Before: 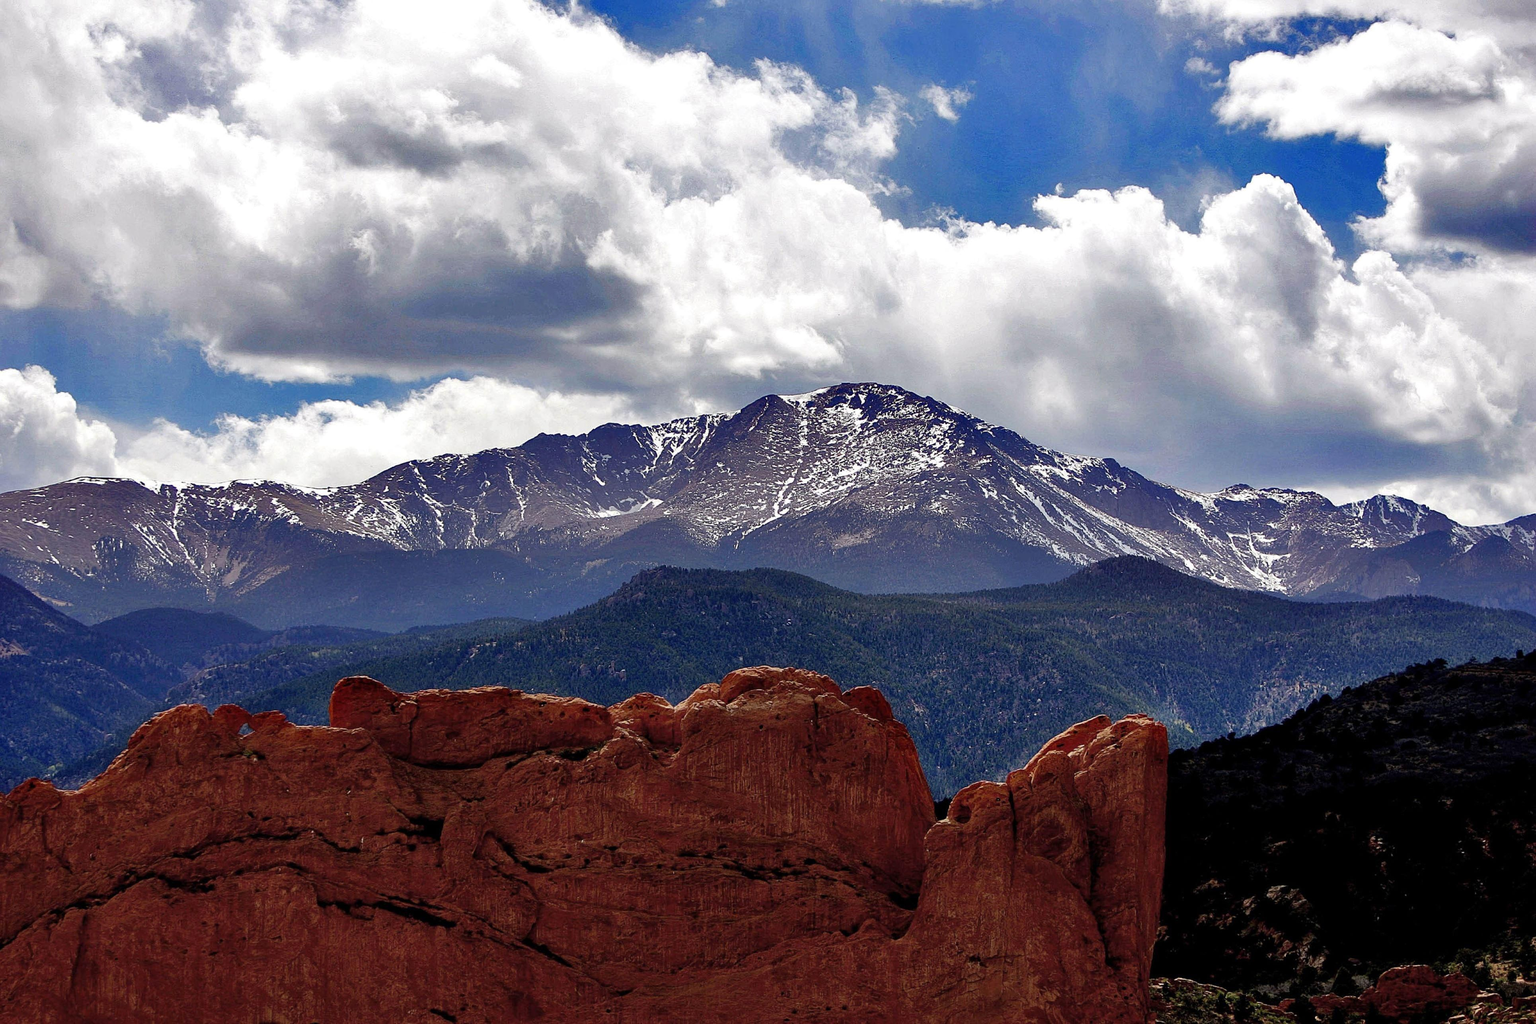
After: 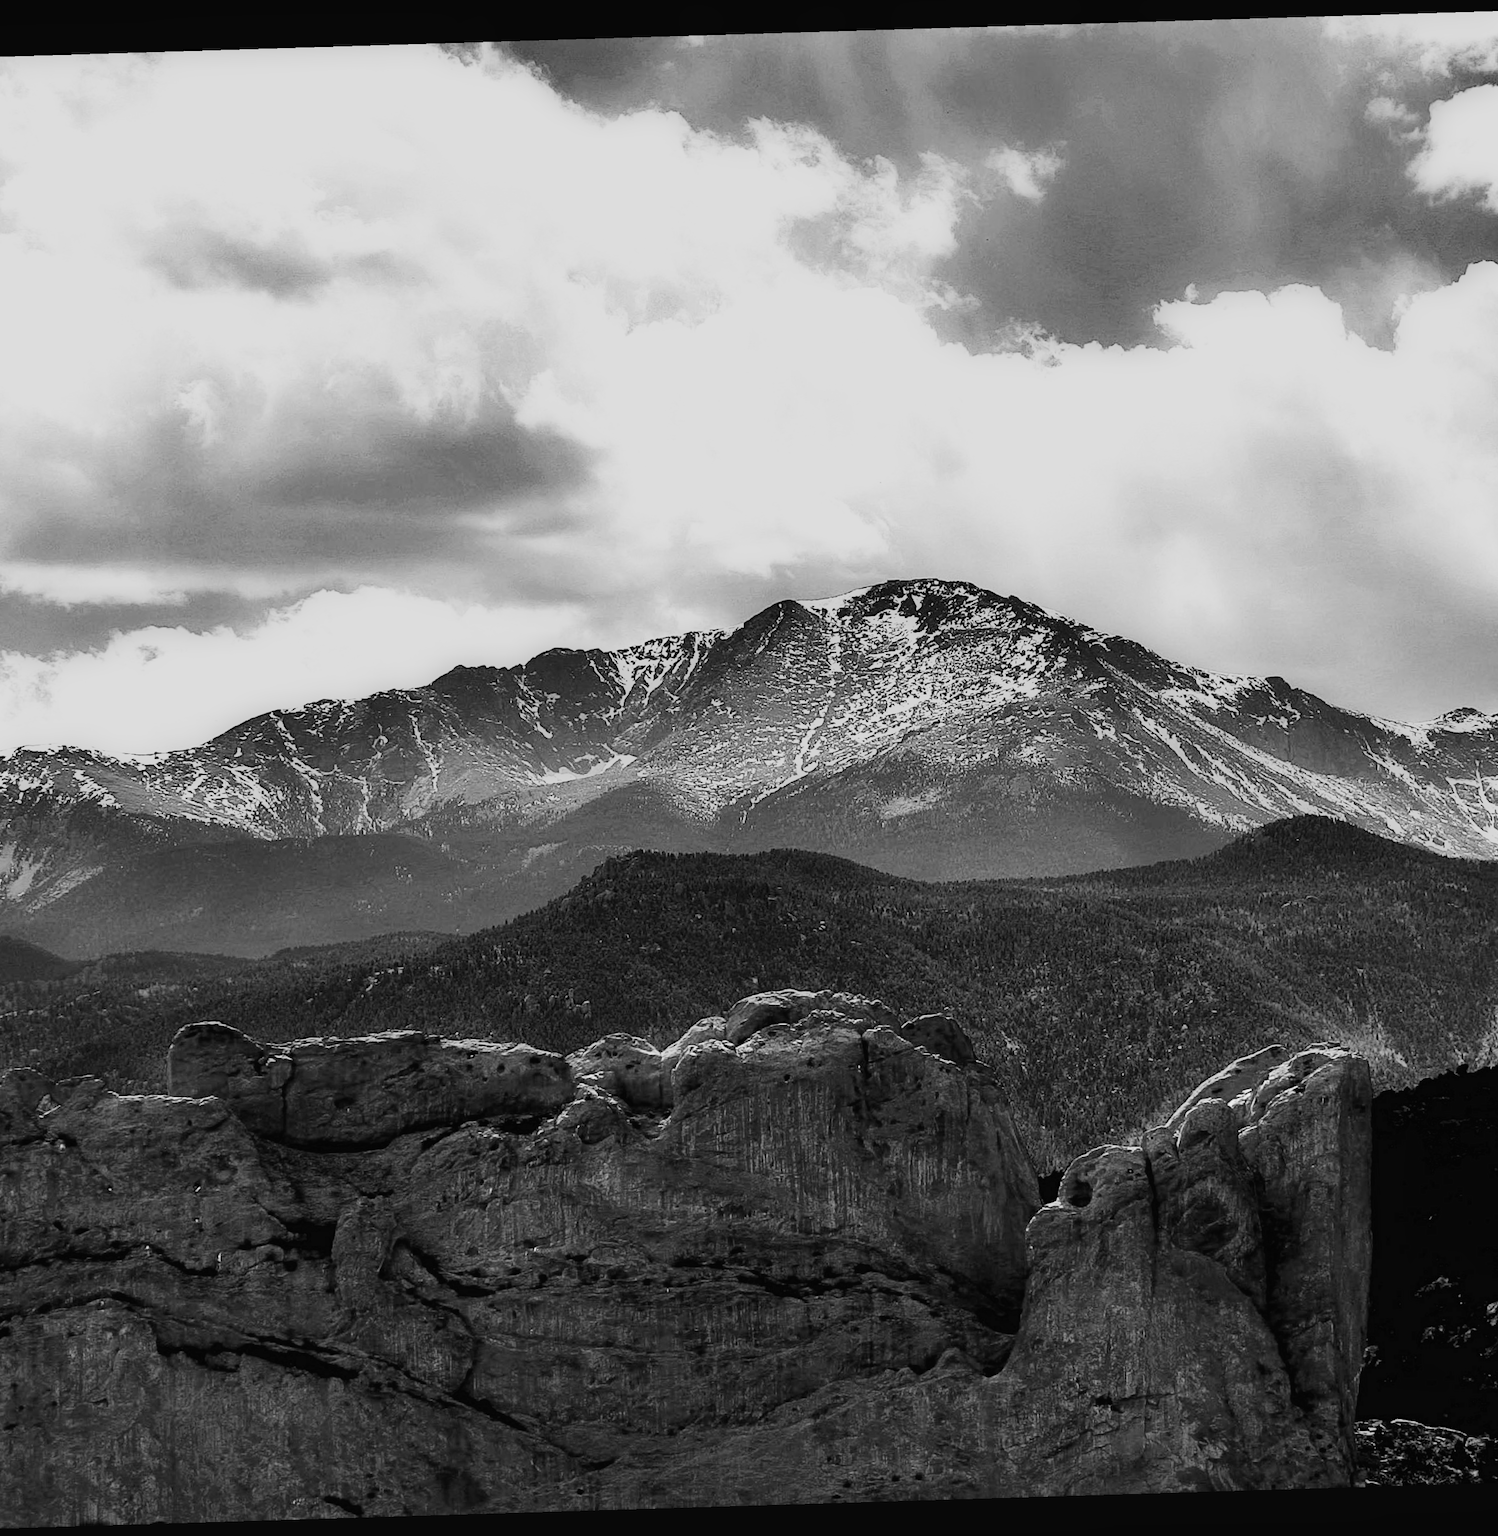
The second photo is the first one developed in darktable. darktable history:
base curve: curves: ch0 [(0, 0.003) (0.001, 0.002) (0.006, 0.004) (0.02, 0.022) (0.048, 0.086) (0.094, 0.234) (0.162, 0.431) (0.258, 0.629) (0.385, 0.8) (0.548, 0.918) (0.751, 0.988) (1, 1)], preserve colors none
monochrome: a 79.32, b 81.83, size 1.1
rotate and perspective: rotation -1.75°, automatic cropping off
color correction: highlights a* 21.88, highlights b* 22.25
crop and rotate: left 15.055%, right 18.278%
